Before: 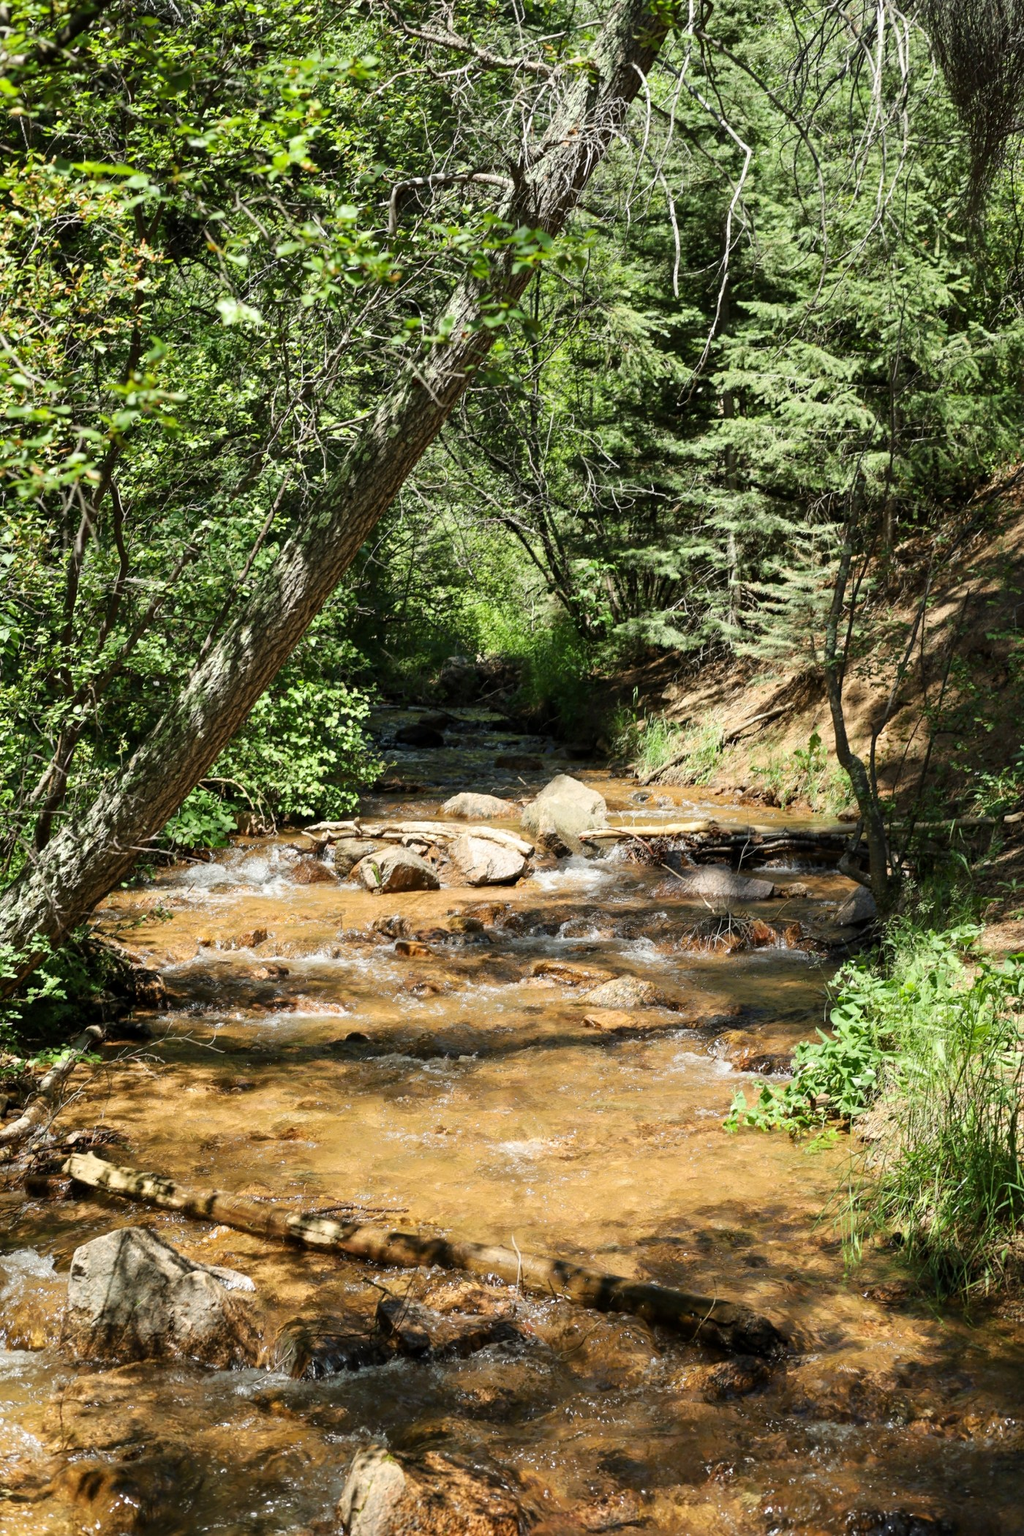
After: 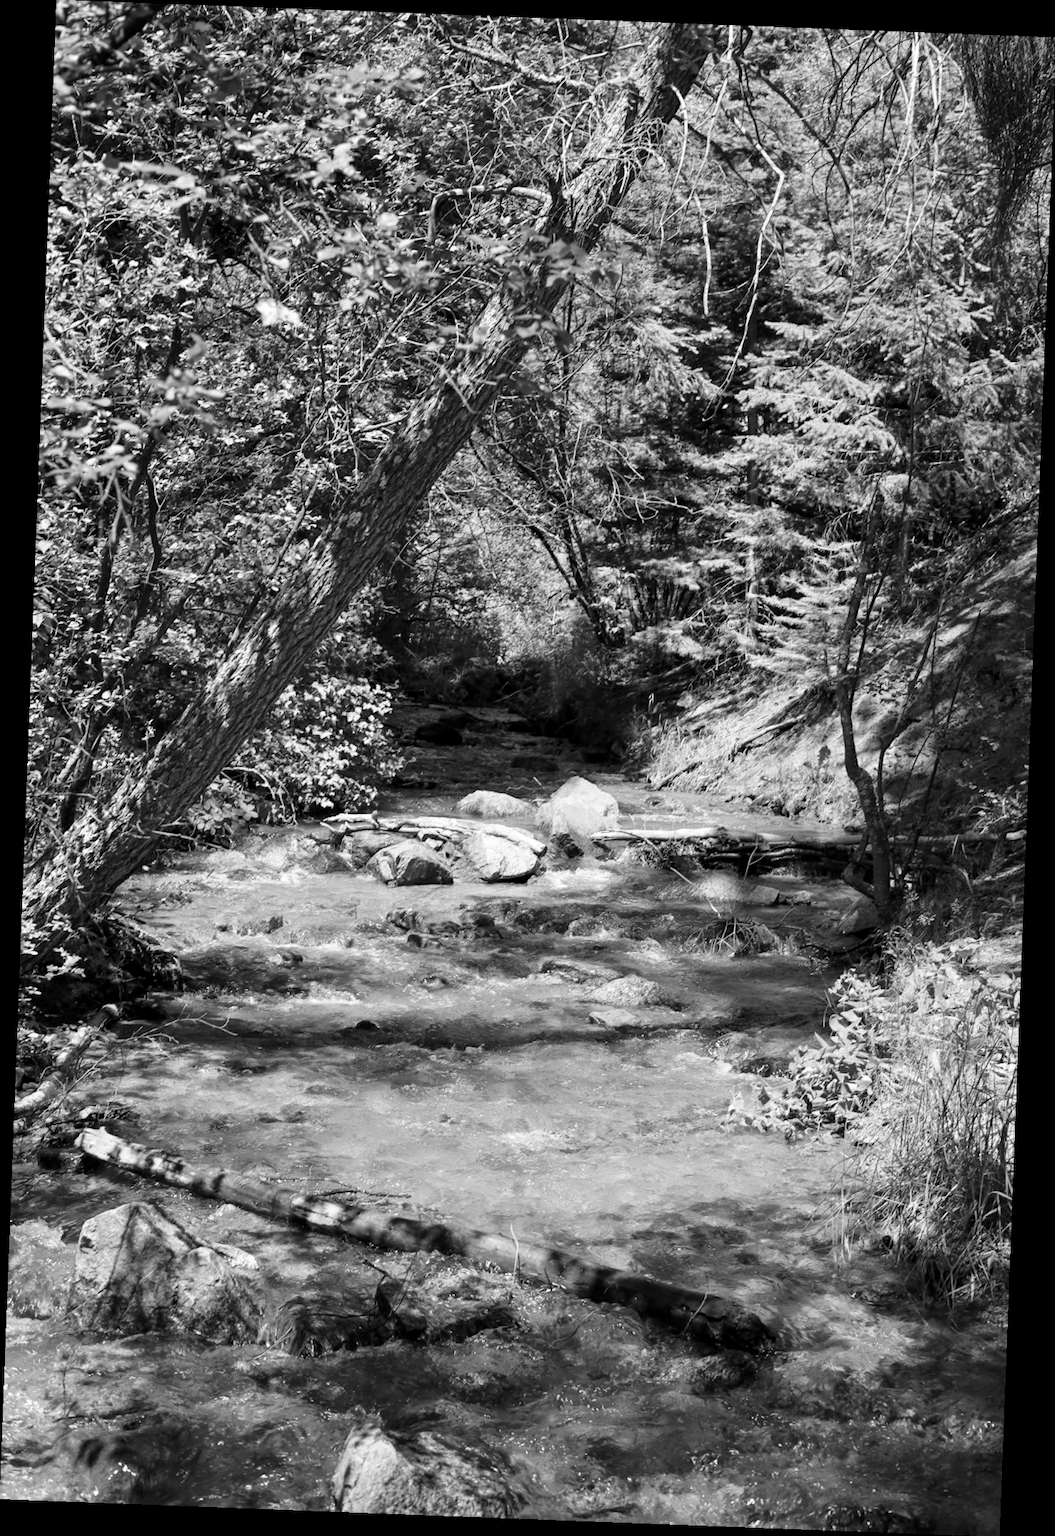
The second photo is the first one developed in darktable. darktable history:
exposure: black level correction 0.001, exposure 0.014 EV, compensate highlight preservation false
monochrome: on, module defaults
rotate and perspective: rotation 2.17°, automatic cropping off
